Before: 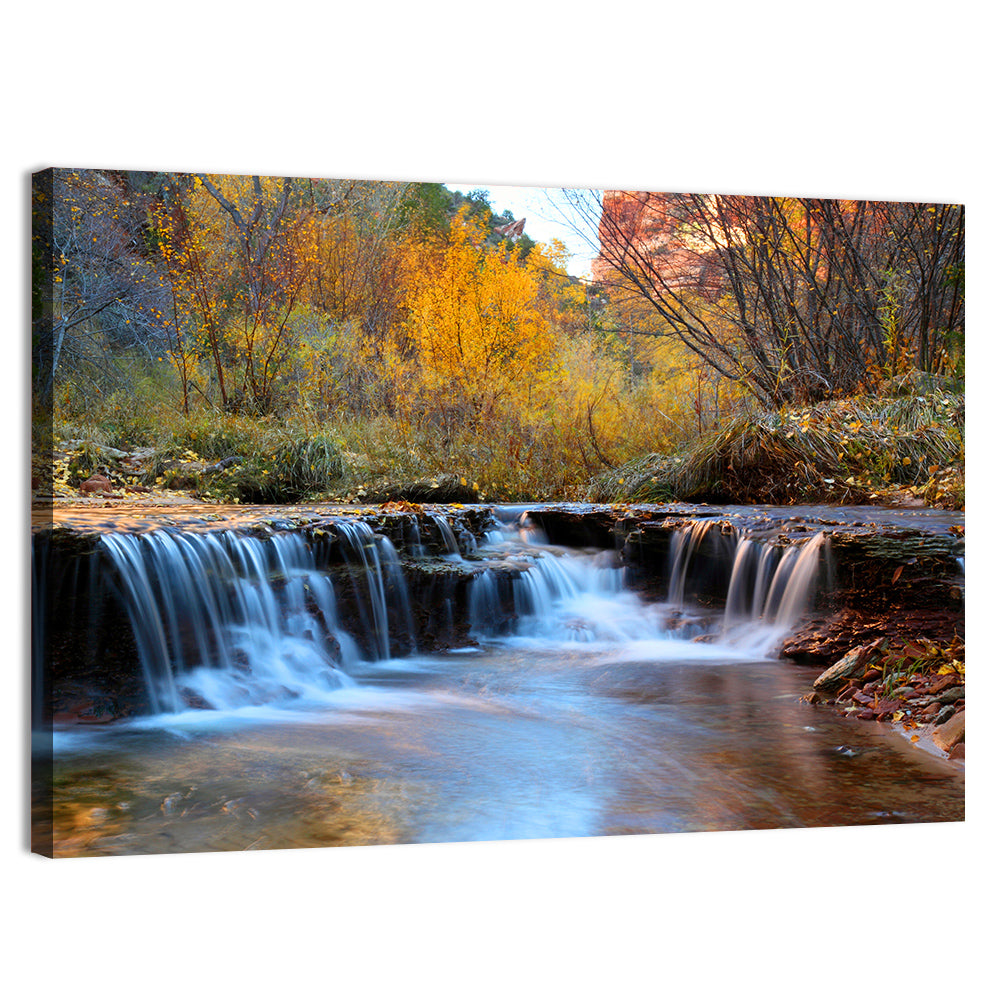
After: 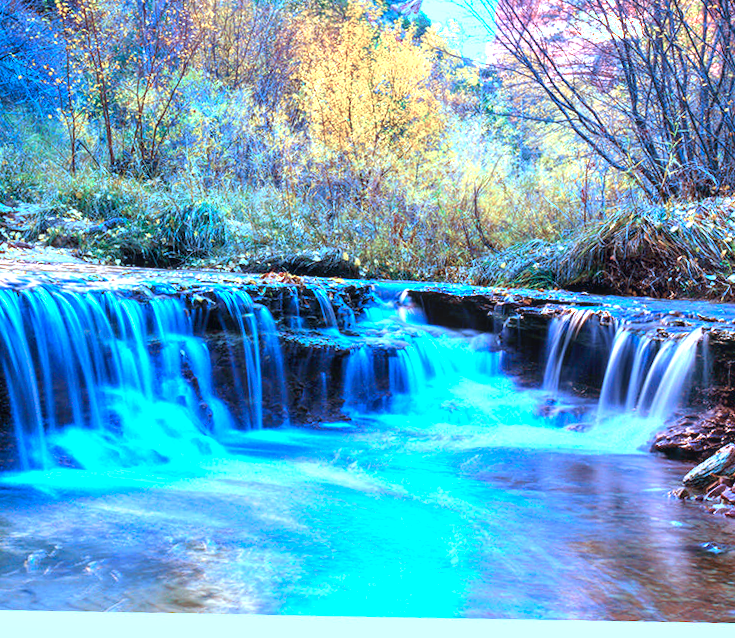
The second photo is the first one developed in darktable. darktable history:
exposure: black level correction 0, exposure 1.2 EV, compensate highlight preservation false
local contrast: on, module defaults
crop and rotate: angle -3.37°, left 9.79%, top 20.73%, right 12.42%, bottom 11.82%
color calibration: illuminant as shot in camera, x 0.462, y 0.419, temperature 2651.64 K
